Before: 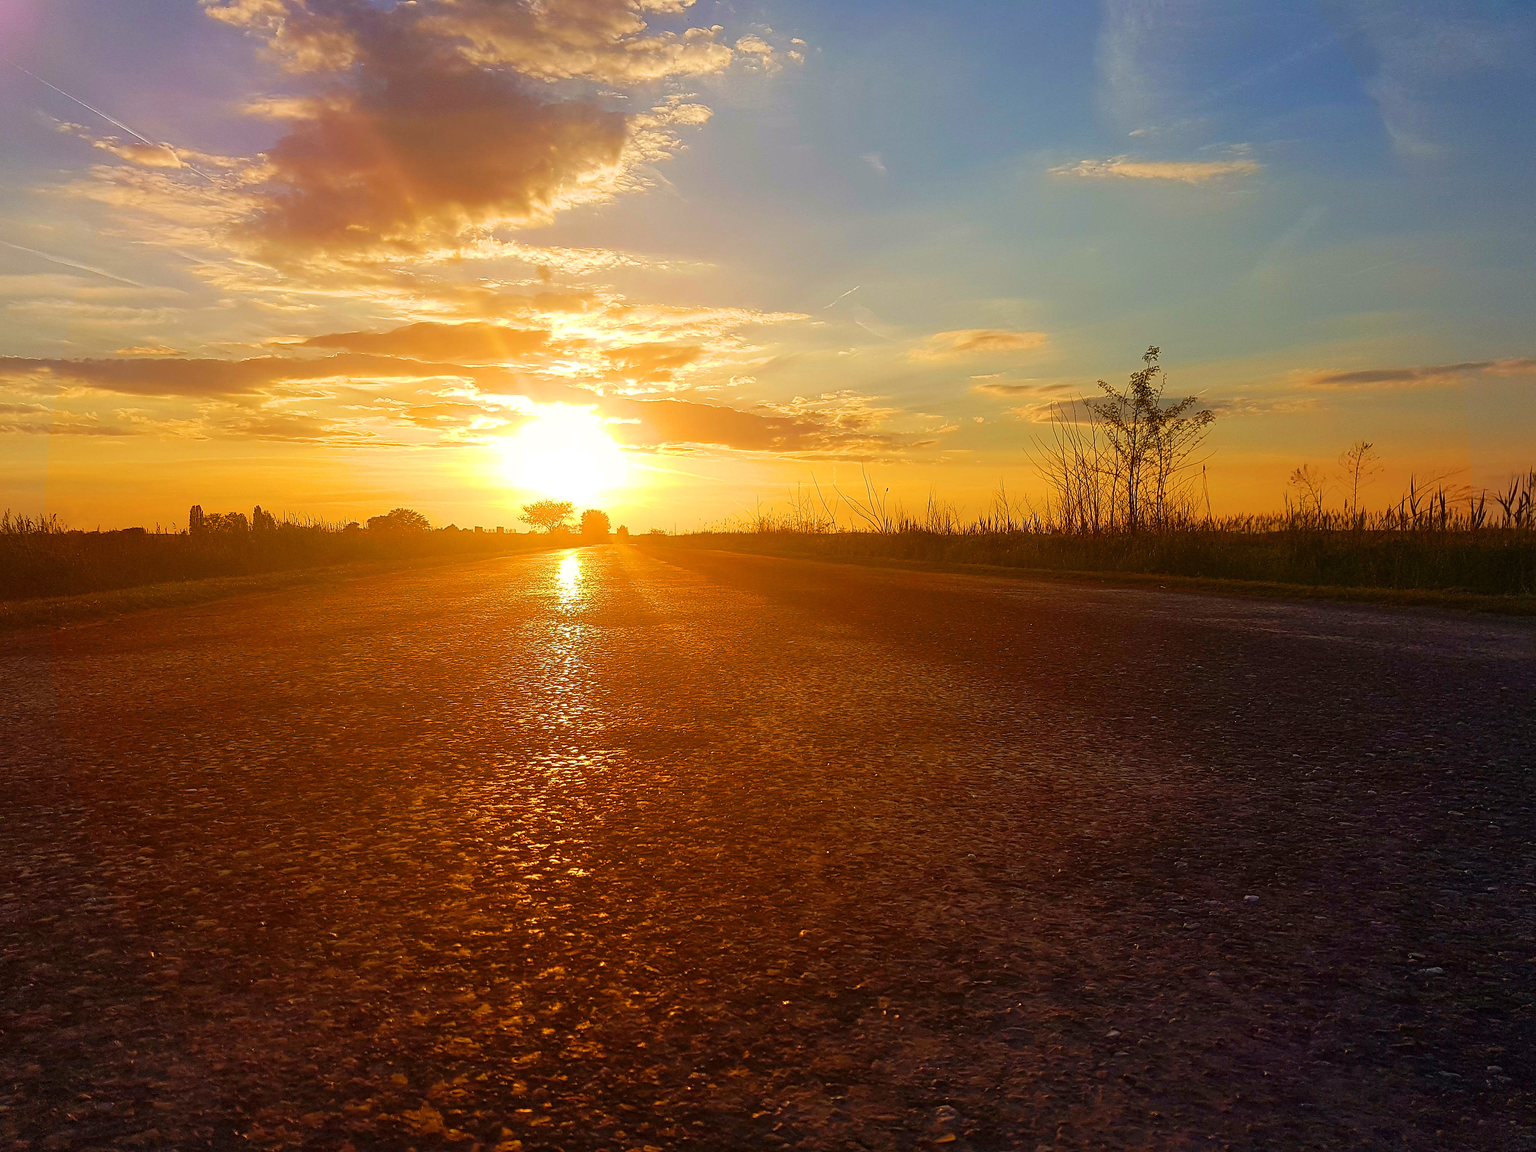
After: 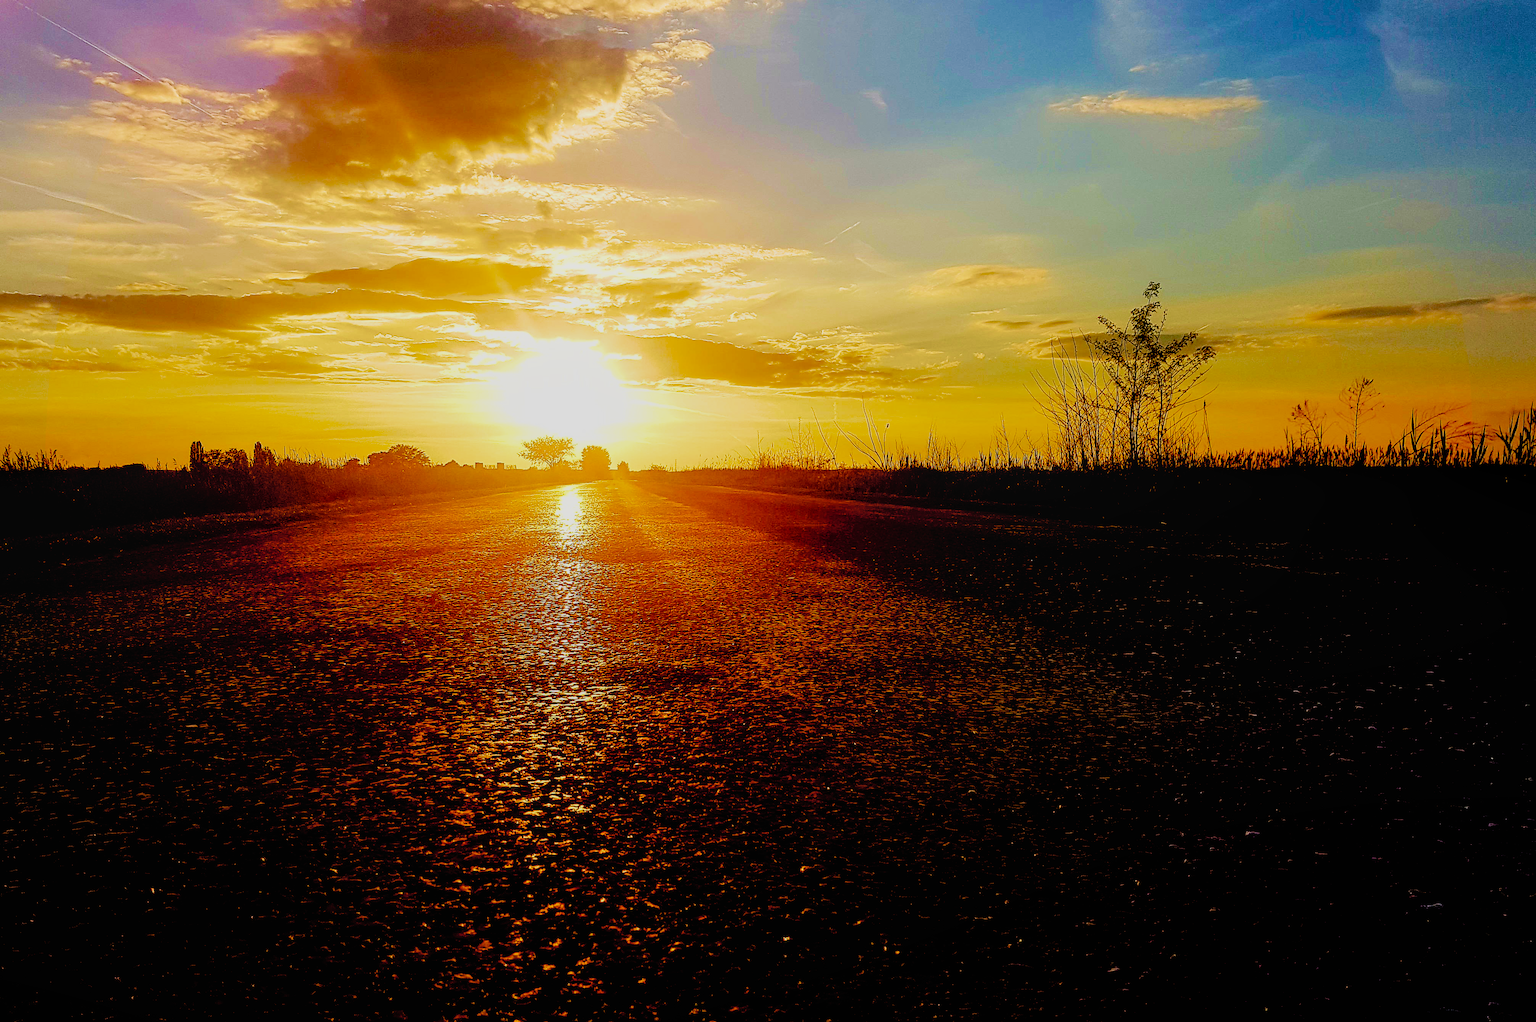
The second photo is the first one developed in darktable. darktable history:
local contrast: on, module defaults
exposure: black level correction 0.025, exposure 0.182 EV, compensate highlight preservation false
crop and rotate: top 5.609%, bottom 5.609%
velvia: strength 67.07%, mid-tones bias 0.972
filmic rgb: black relative exposure -2.85 EV, white relative exposure 4.56 EV, hardness 1.77, contrast 1.25, preserve chrominance no, color science v5 (2021)
